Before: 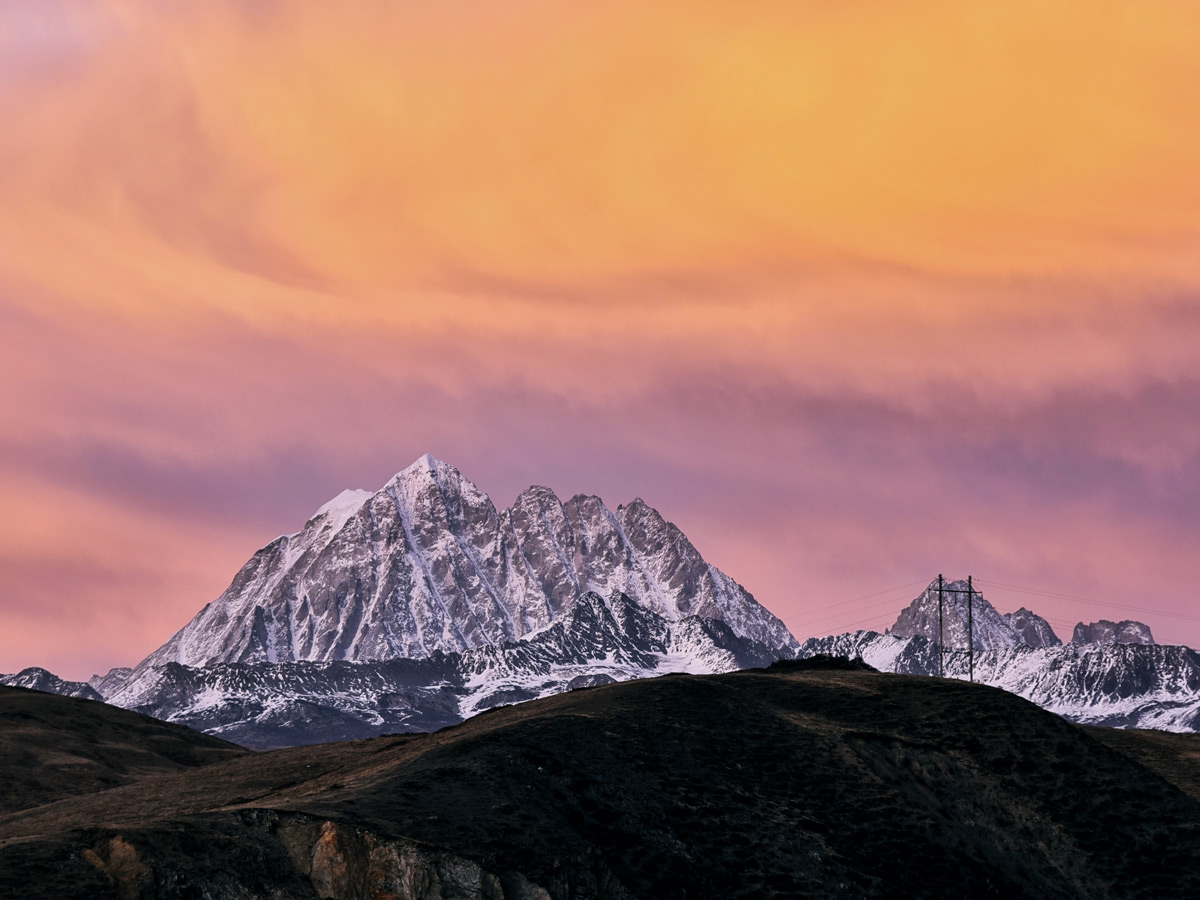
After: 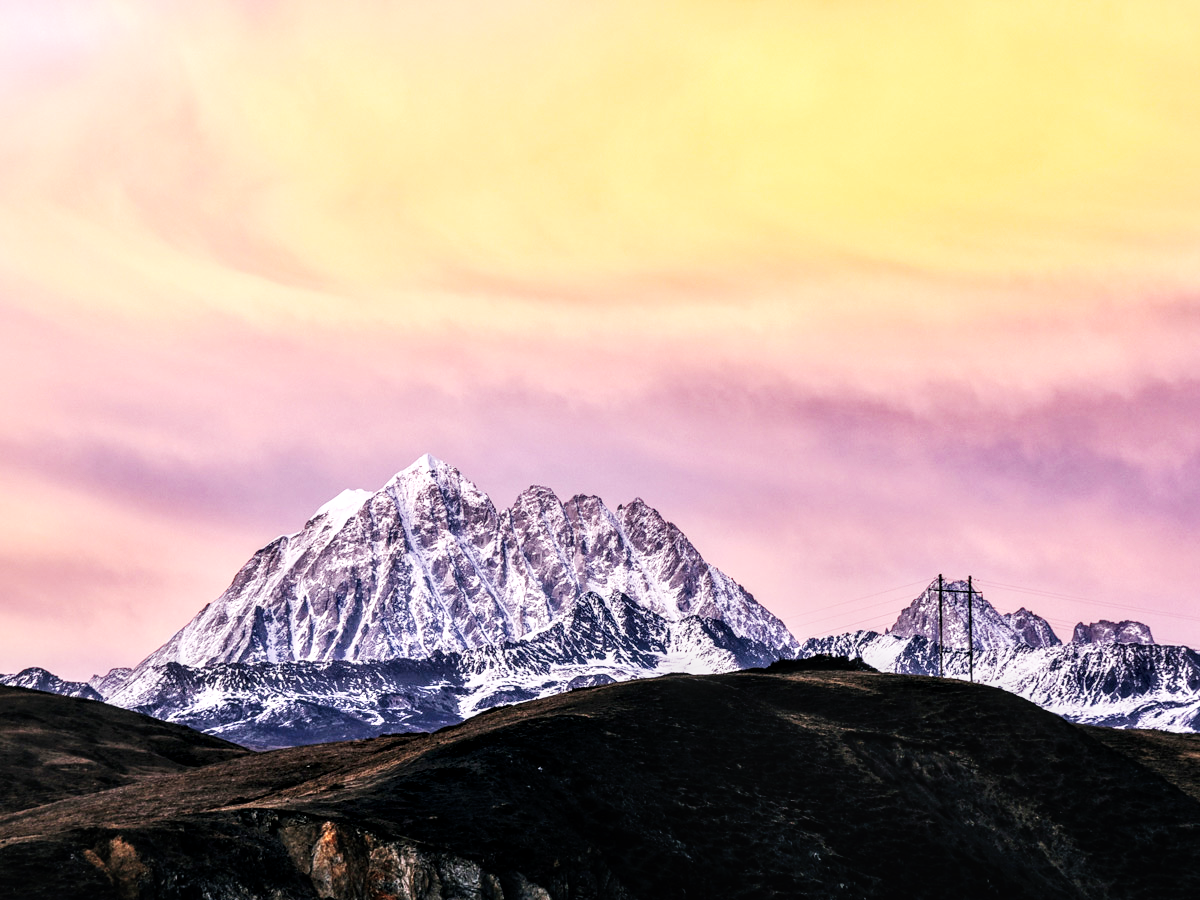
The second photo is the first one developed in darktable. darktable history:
local contrast: detail 150%
base curve: curves: ch0 [(0, 0) (0.007, 0.004) (0.027, 0.03) (0.046, 0.07) (0.207, 0.54) (0.442, 0.872) (0.673, 0.972) (1, 1)], preserve colors none
